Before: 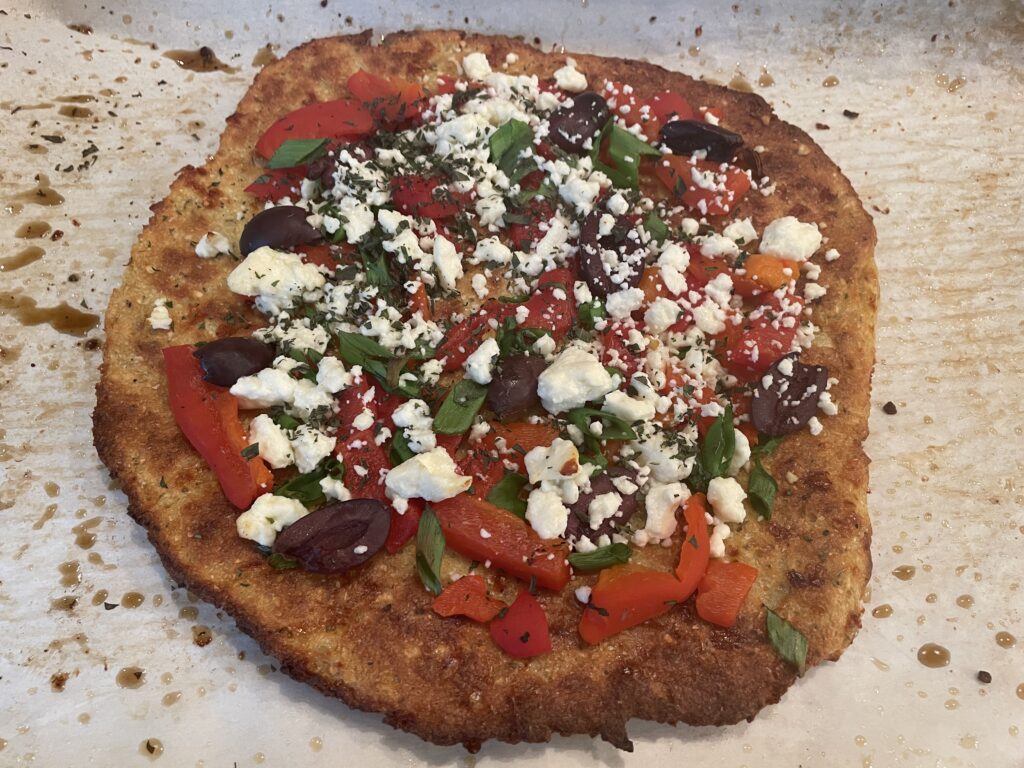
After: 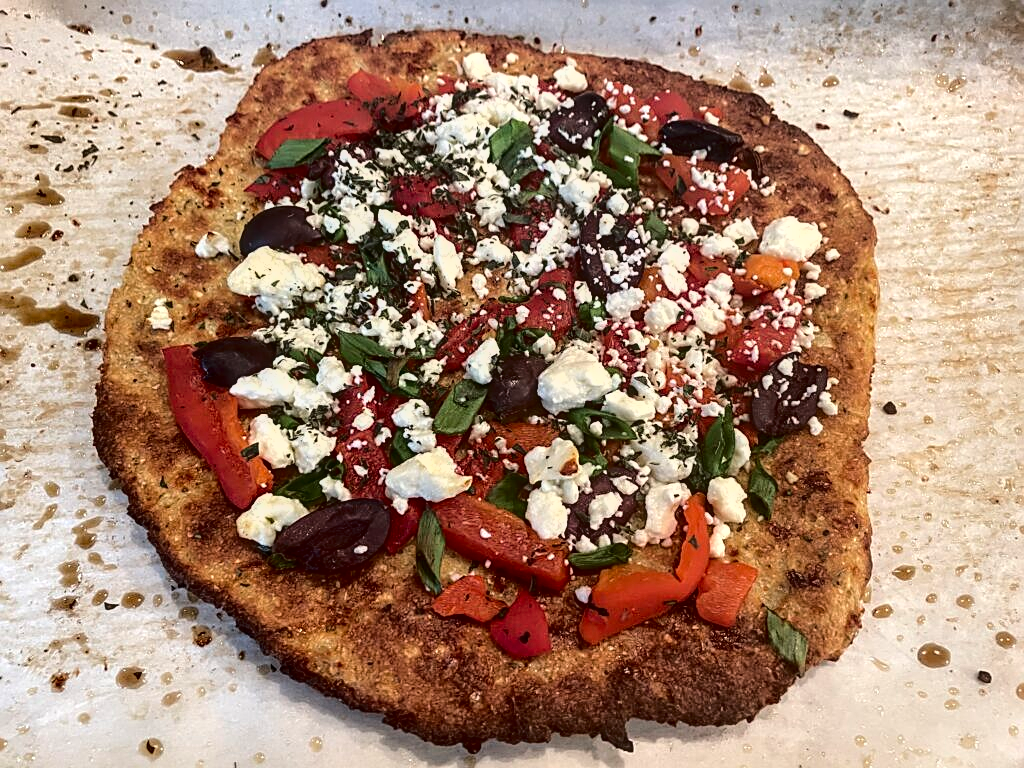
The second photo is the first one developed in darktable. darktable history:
tone equalizer: -8 EV -0.417 EV, -7 EV -0.389 EV, -6 EV -0.333 EV, -5 EV -0.222 EV, -3 EV 0.222 EV, -2 EV 0.333 EV, -1 EV 0.389 EV, +0 EV 0.417 EV, edges refinement/feathering 500, mask exposure compensation -1.25 EV, preserve details no
sharpen: on, module defaults
local contrast: on, module defaults
fill light: exposure -2 EV, width 8.6
